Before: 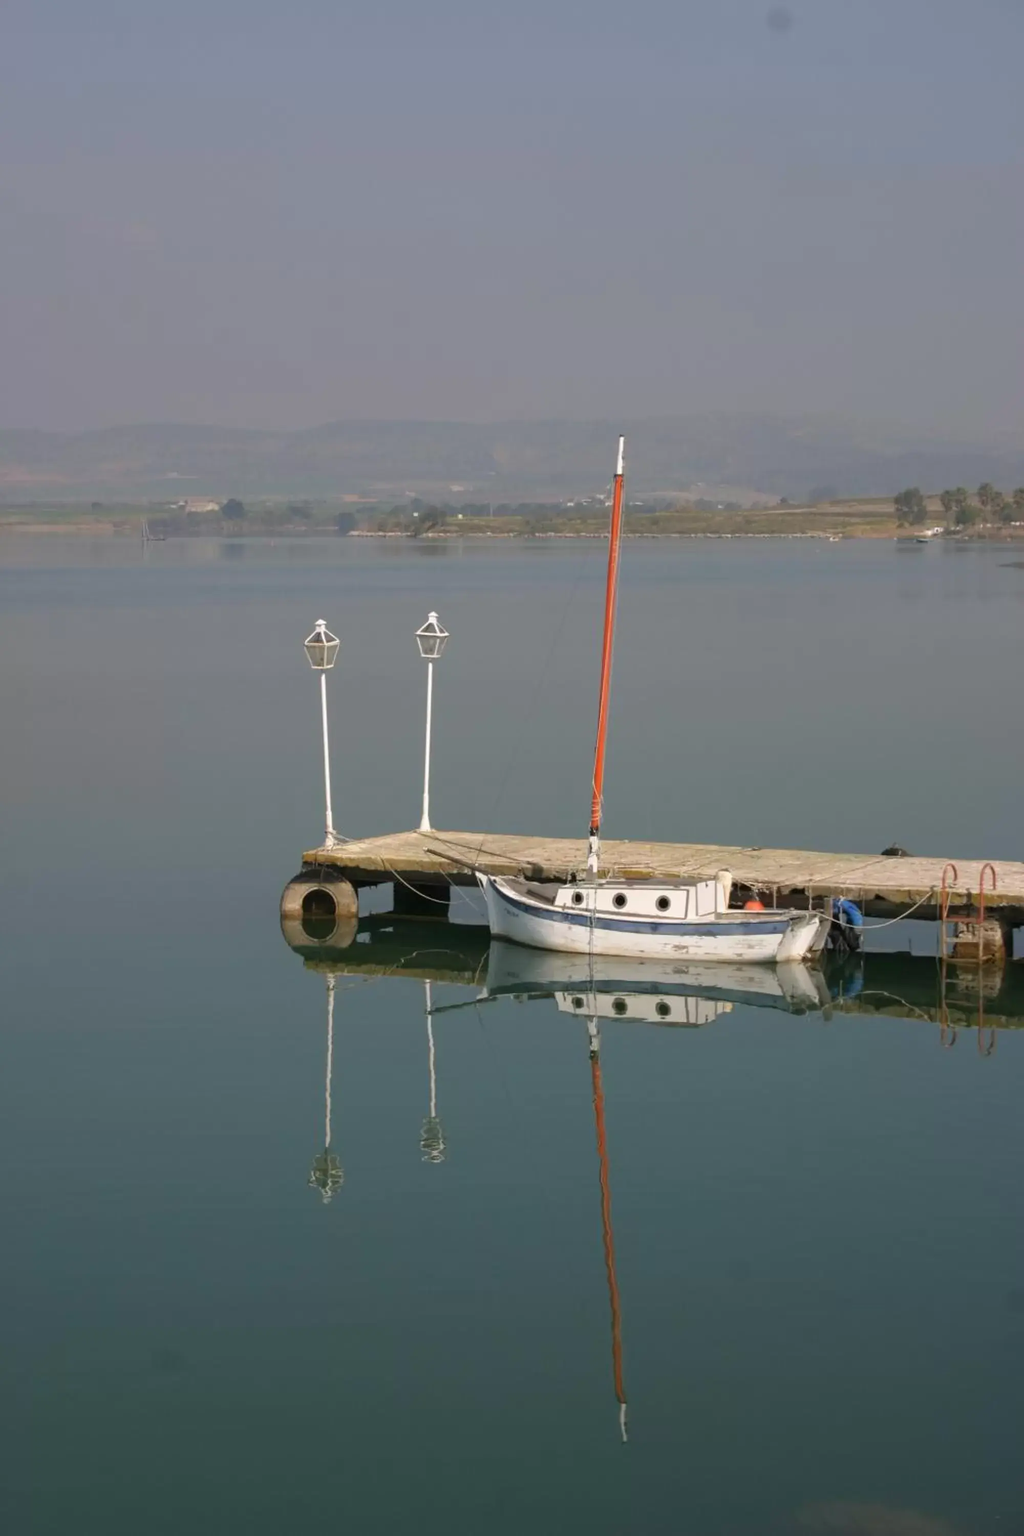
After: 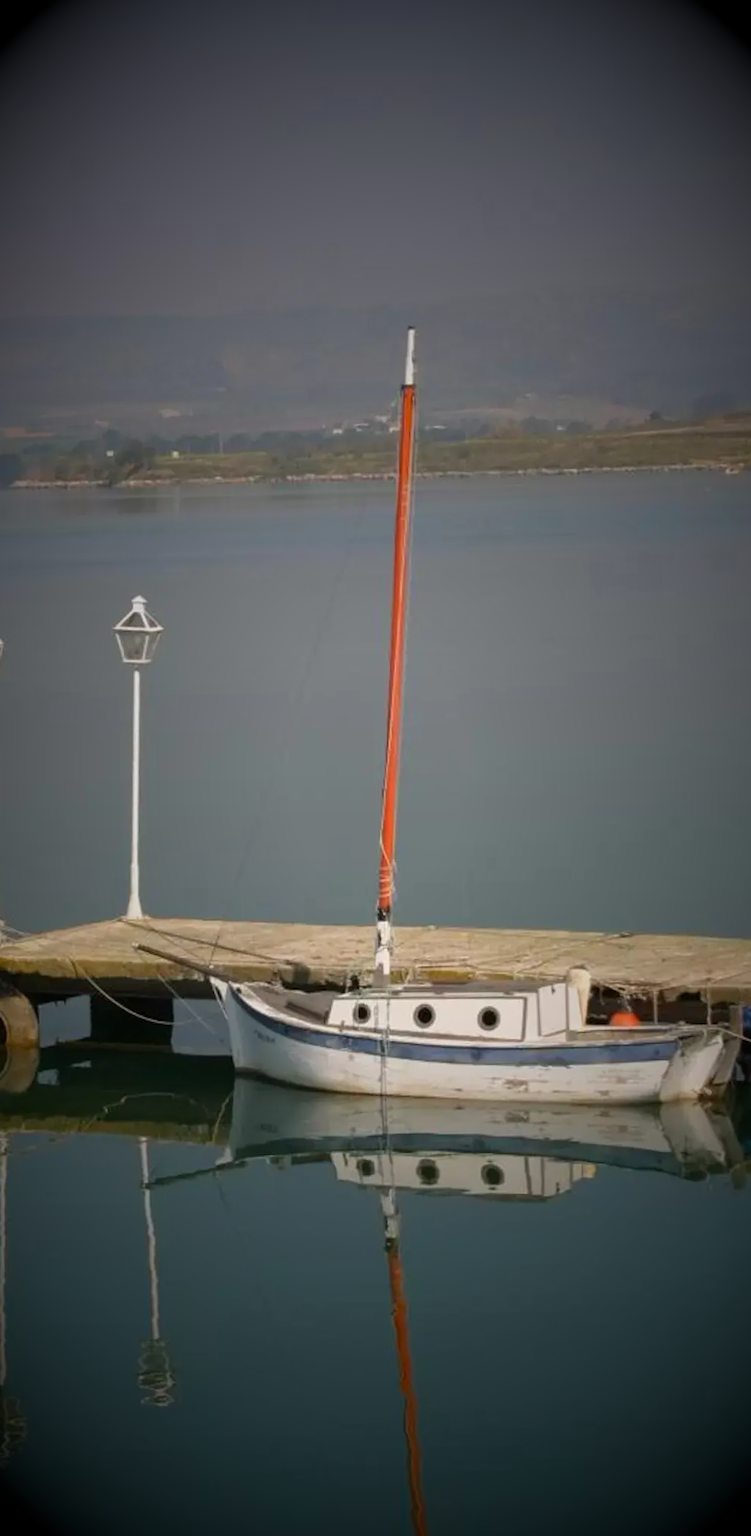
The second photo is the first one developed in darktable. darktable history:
rotate and perspective: rotation -1.32°, lens shift (horizontal) -0.031, crop left 0.015, crop right 0.985, crop top 0.047, crop bottom 0.982
vignetting: fall-off start 15.9%, fall-off radius 100%, brightness -1, saturation 0.5, width/height ratio 0.719
crop: left 32.075%, top 10.976%, right 18.355%, bottom 17.596%
